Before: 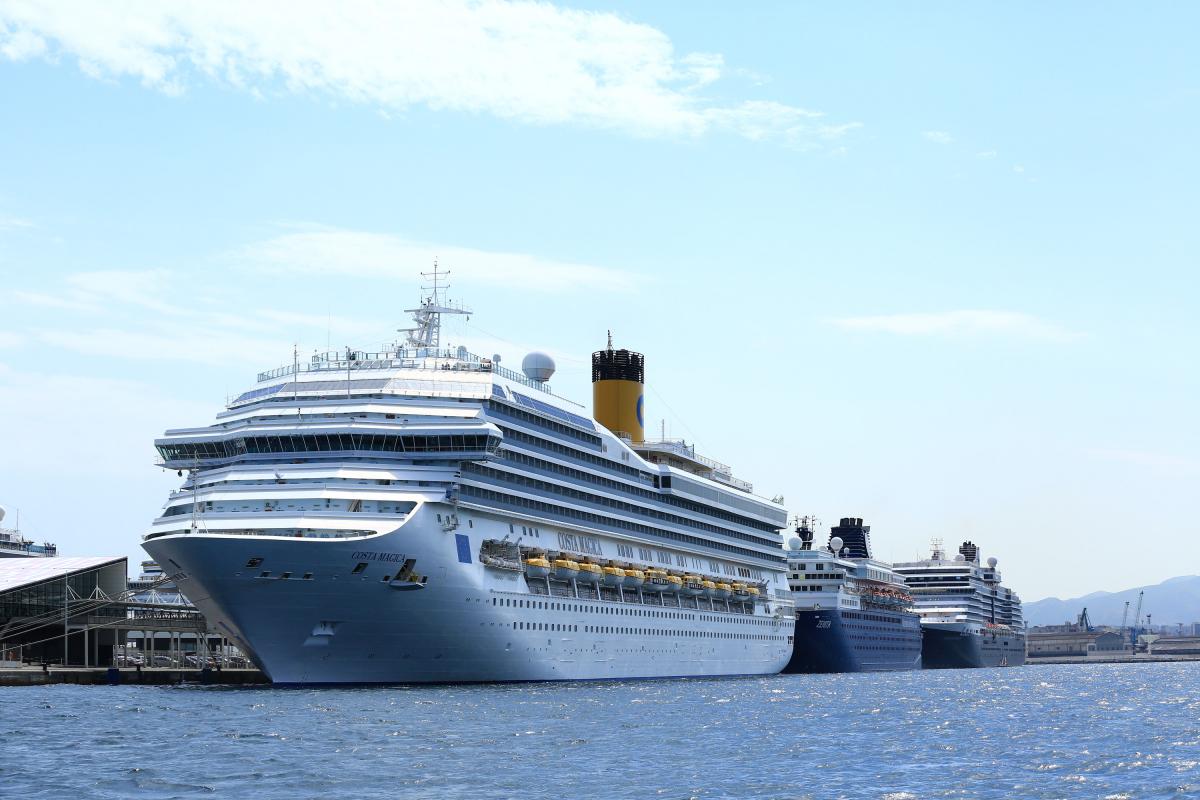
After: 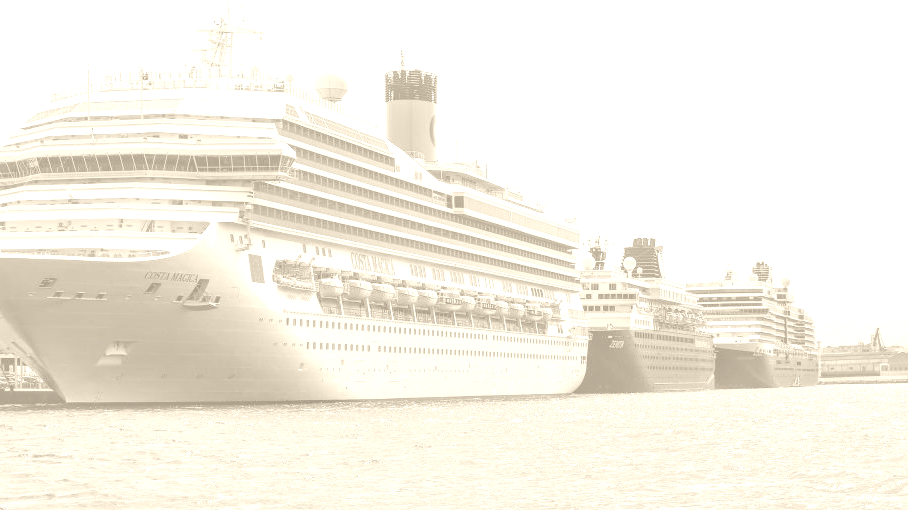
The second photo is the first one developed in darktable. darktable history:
colorize: hue 36°, saturation 71%, lightness 80.79%
crop and rotate: left 17.299%, top 35.115%, right 7.015%, bottom 1.024%
local contrast: highlights 61%, detail 143%, midtone range 0.428
color zones: curves: ch2 [(0, 0.488) (0.143, 0.417) (0.286, 0.212) (0.429, 0.179) (0.571, 0.154) (0.714, 0.415) (0.857, 0.495) (1, 0.488)]
exposure: exposure 0.2 EV, compensate highlight preservation false
